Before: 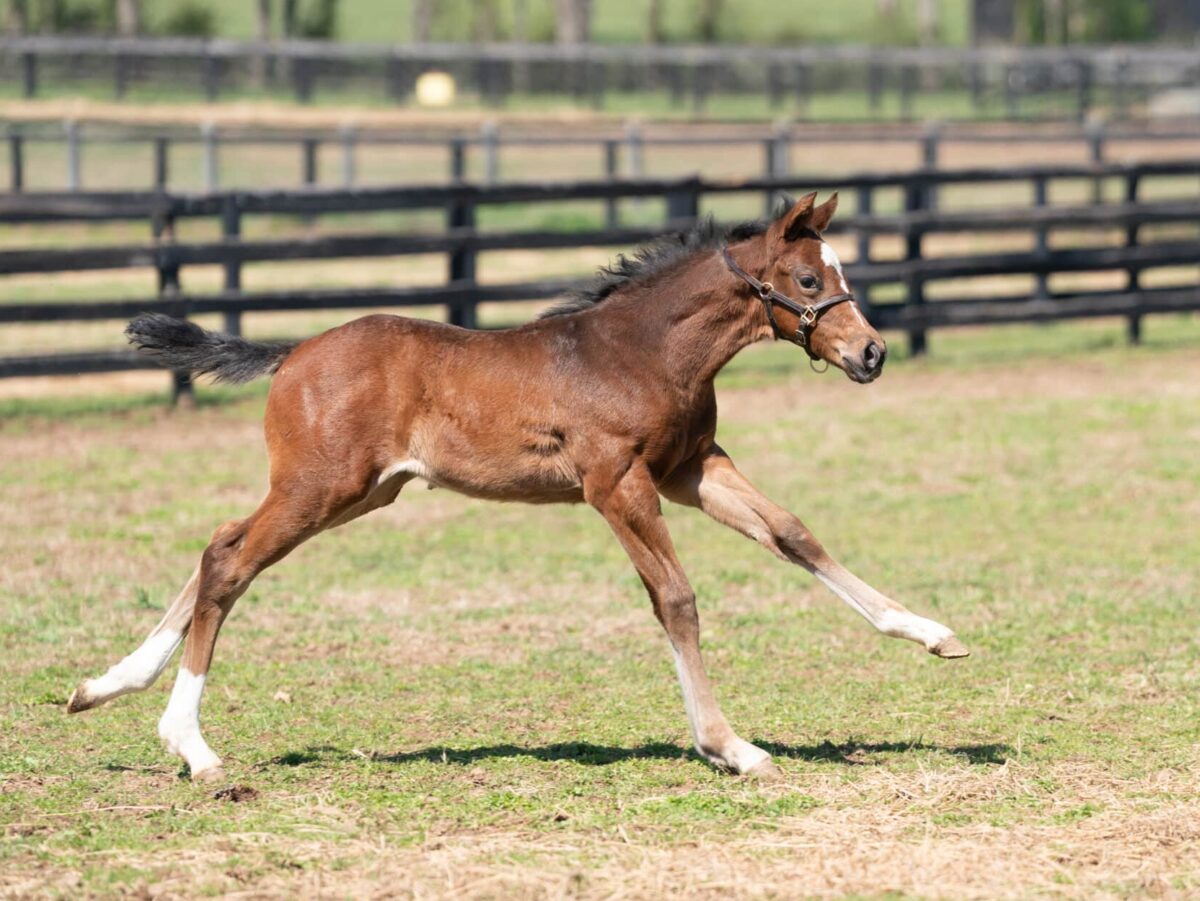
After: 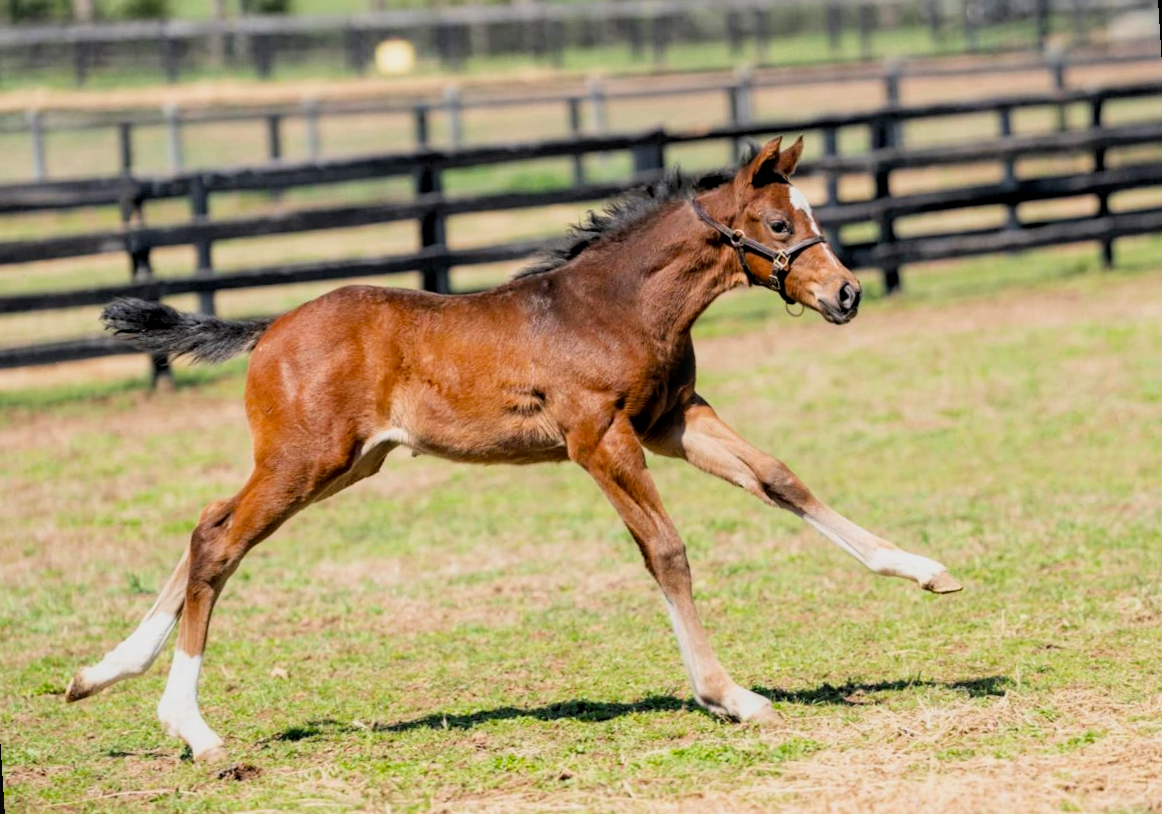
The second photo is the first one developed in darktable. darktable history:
filmic rgb: black relative exposure -7.6 EV, white relative exposure 4.64 EV, threshold 3 EV, target black luminance 0%, hardness 3.55, latitude 50.51%, contrast 1.033, highlights saturation mix 10%, shadows ↔ highlights balance -0.198%, color science v4 (2020), enable highlight reconstruction true
exposure: black level correction 0.001, exposure 0.191 EV, compensate highlight preservation false
rotate and perspective: rotation -3.52°, crop left 0.036, crop right 0.964, crop top 0.081, crop bottom 0.919
local contrast: on, module defaults
